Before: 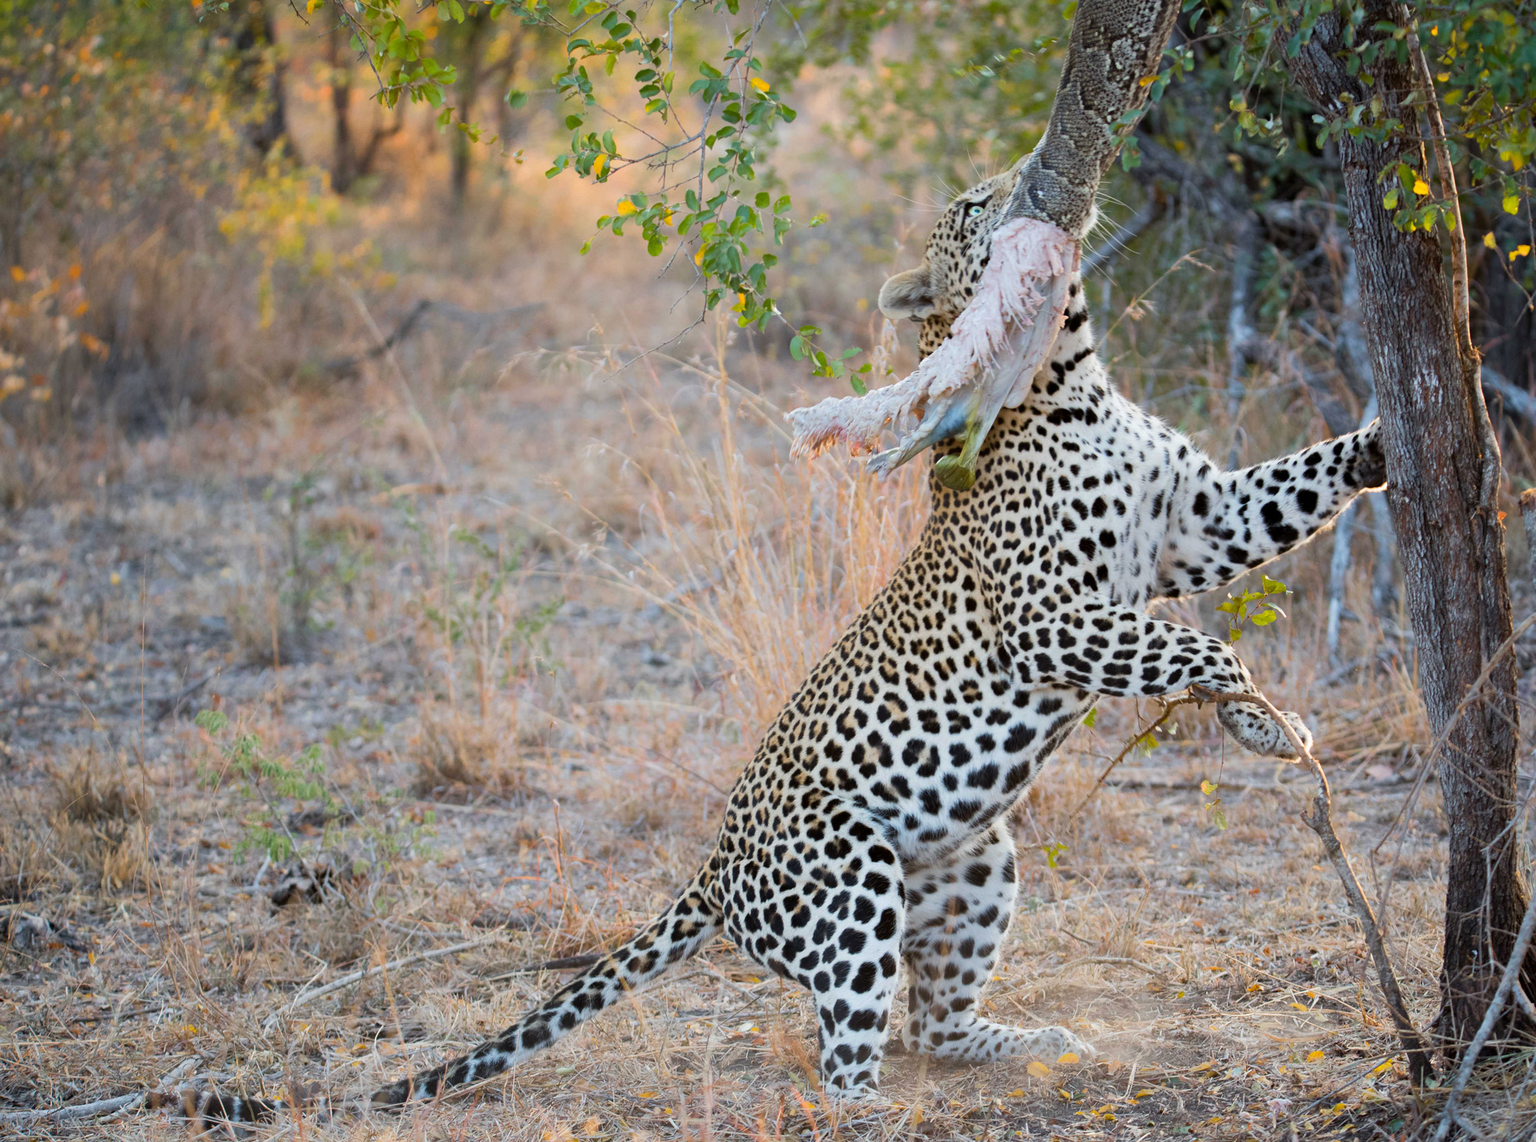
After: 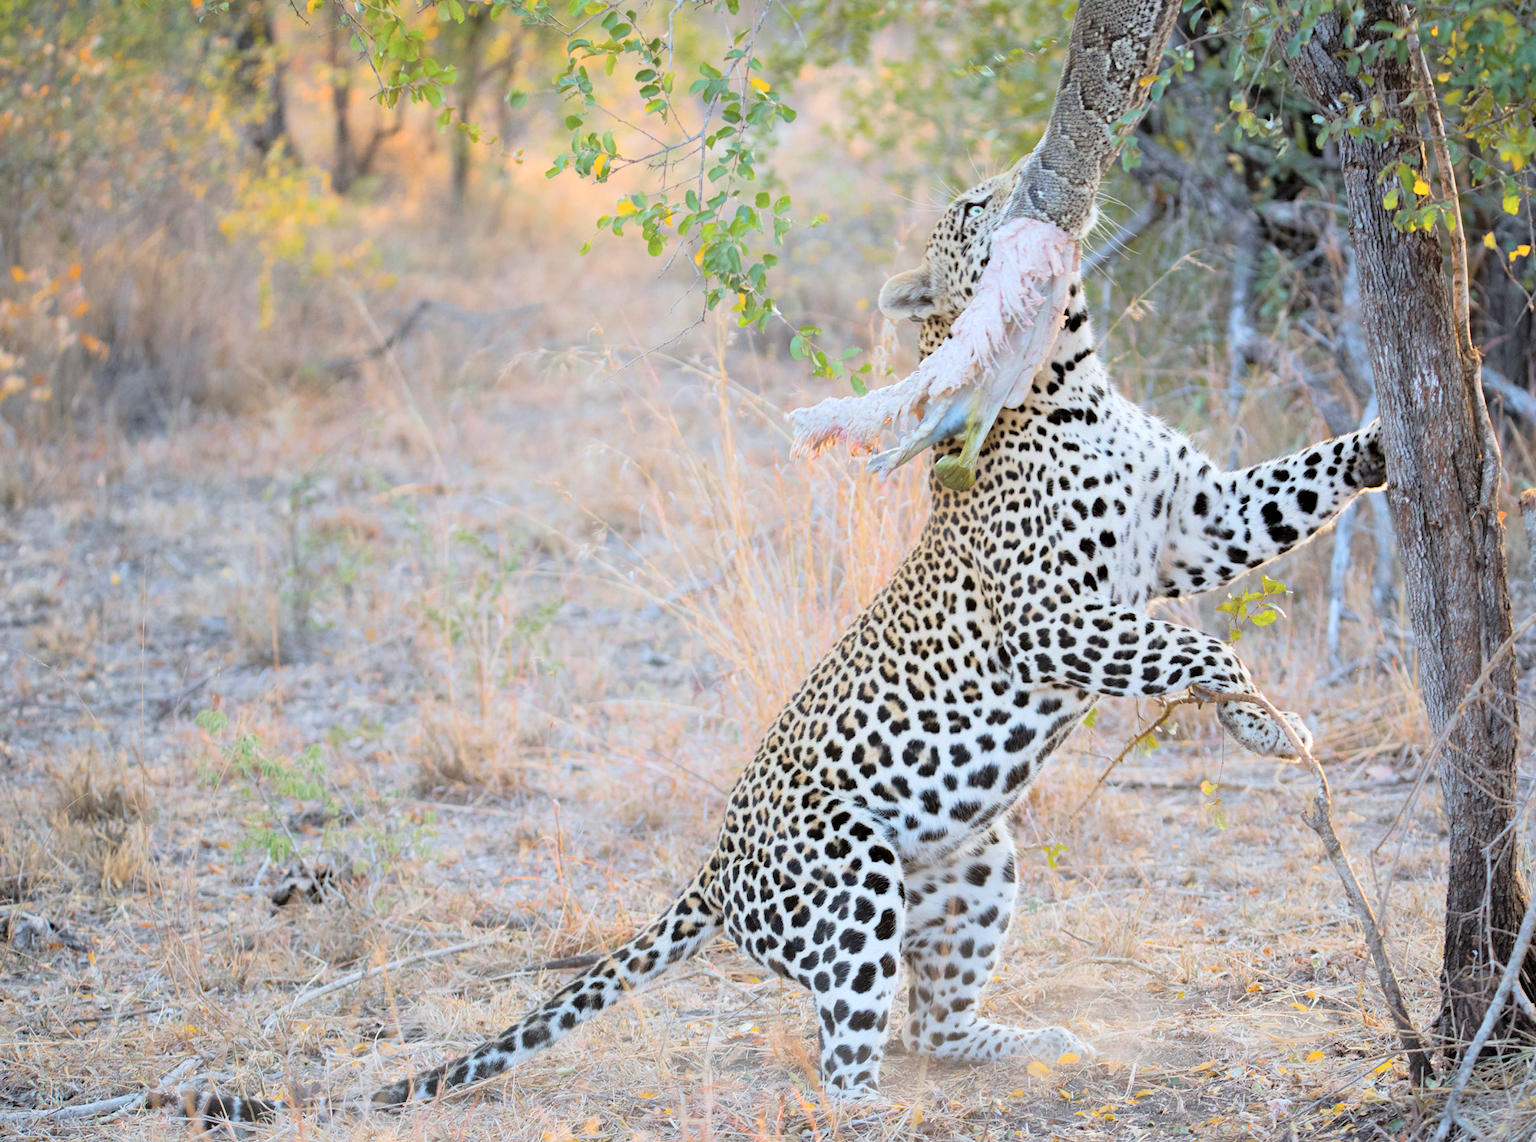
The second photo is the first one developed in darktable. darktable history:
exposure: black level correction 0.001, compensate highlight preservation false
global tonemap: drago (0.7, 100)
white balance: red 0.98, blue 1.034
